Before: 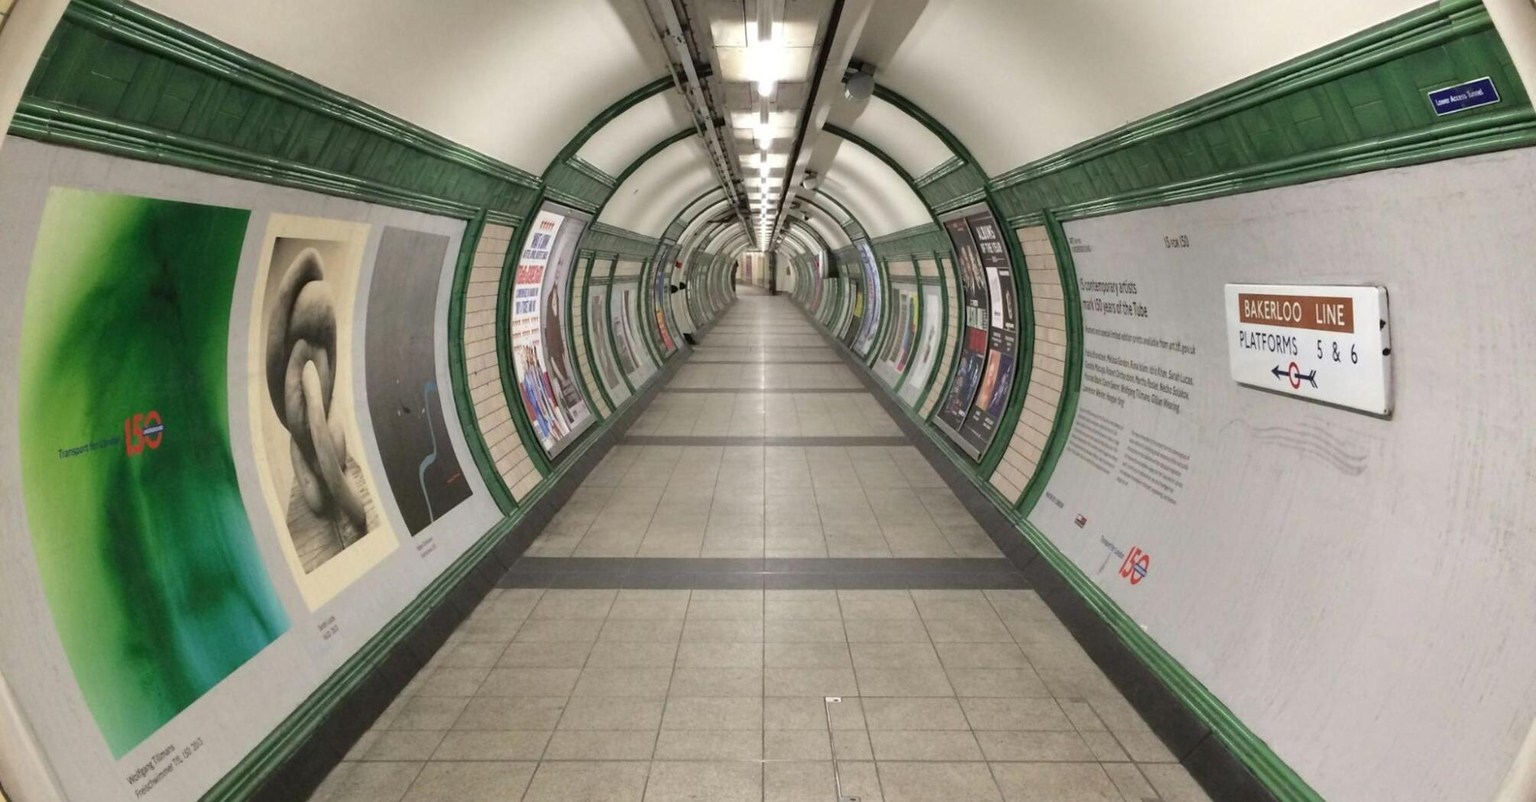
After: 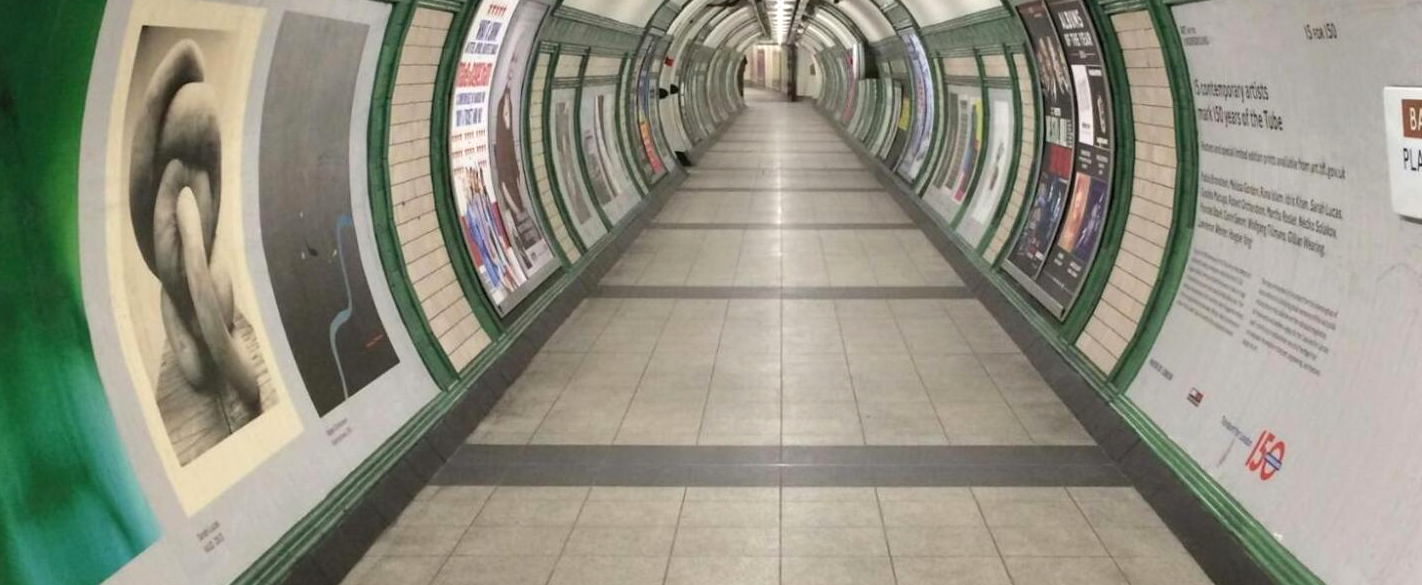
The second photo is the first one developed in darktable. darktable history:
crop: left 10.924%, top 27.218%, right 18.3%, bottom 17.016%
exposure: exposure 0.232 EV, compensate highlight preservation false
